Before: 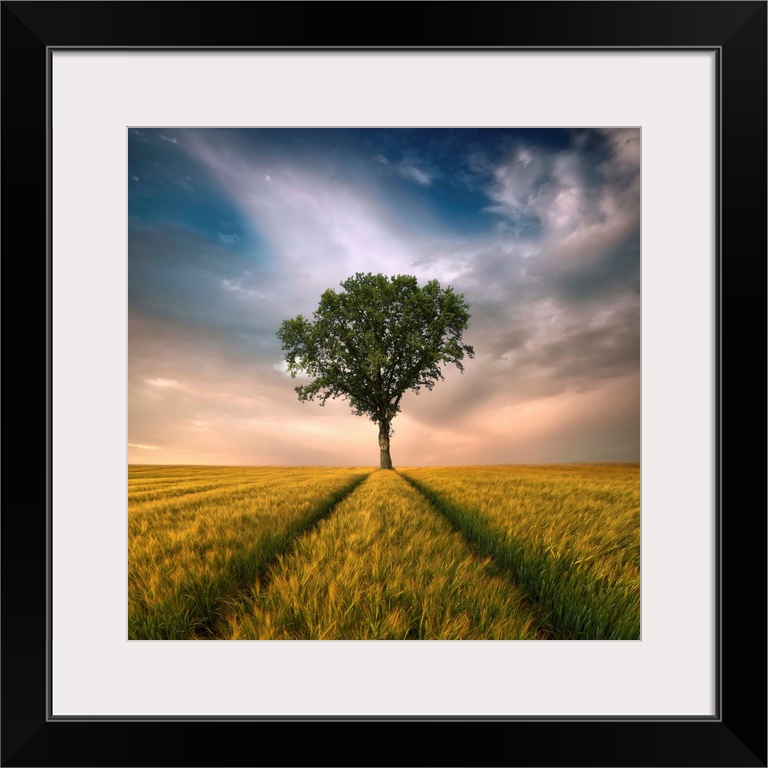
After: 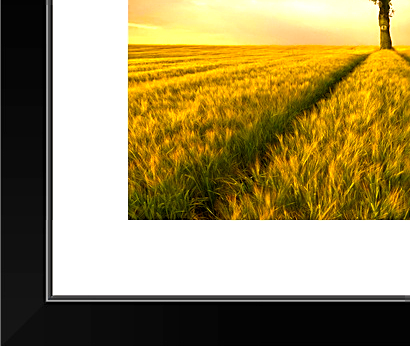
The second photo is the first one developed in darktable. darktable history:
crop and rotate: top 54.778%, right 46.61%, bottom 0.159%
sharpen: on, module defaults
color balance rgb: linear chroma grading › global chroma 25%, perceptual saturation grading › global saturation 40%, perceptual saturation grading › highlights -50%, perceptual saturation grading › shadows 30%, perceptual brilliance grading › global brilliance 25%, global vibrance 60%
